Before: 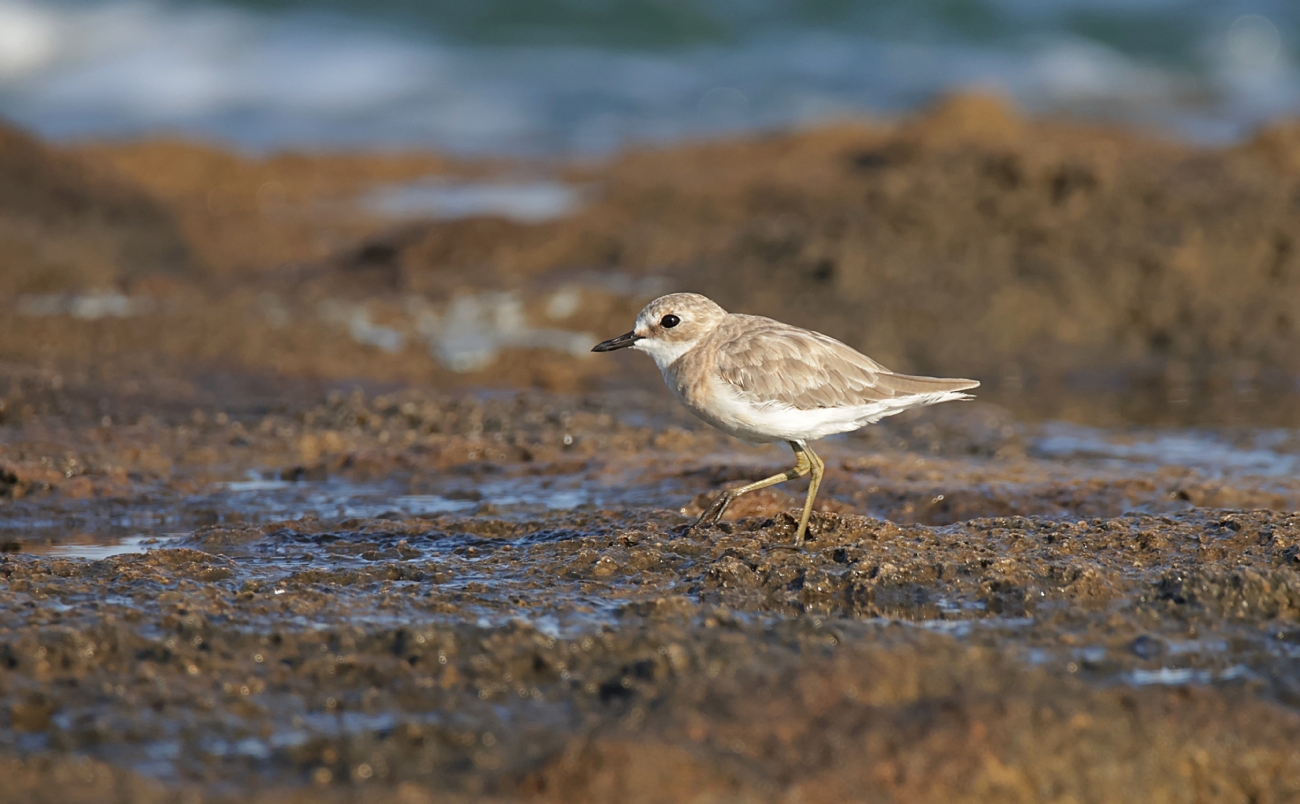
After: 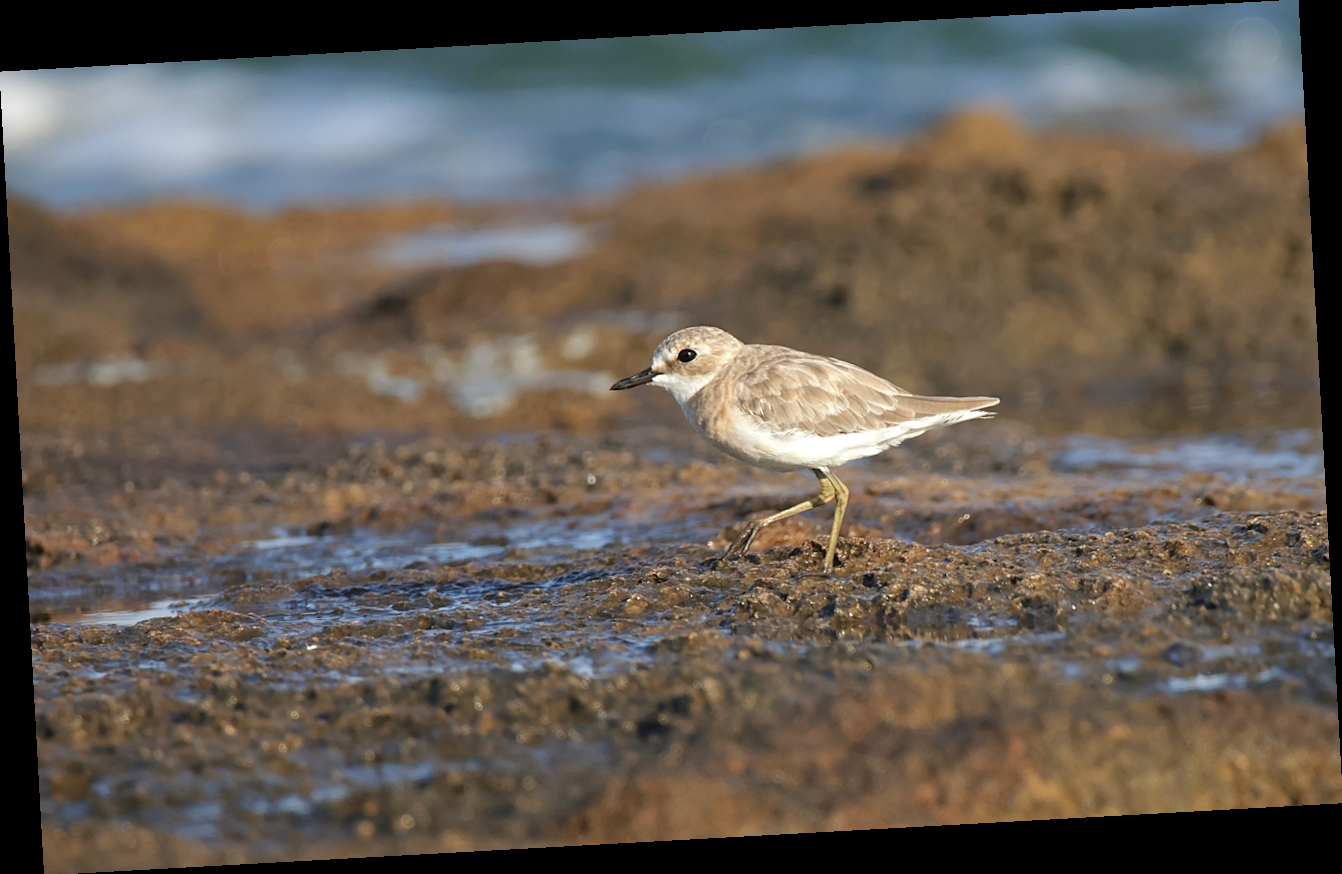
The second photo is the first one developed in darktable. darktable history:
rotate and perspective: rotation -3.18°, automatic cropping off
color balance: on, module defaults
exposure: exposure 0.2 EV, compensate highlight preservation false
